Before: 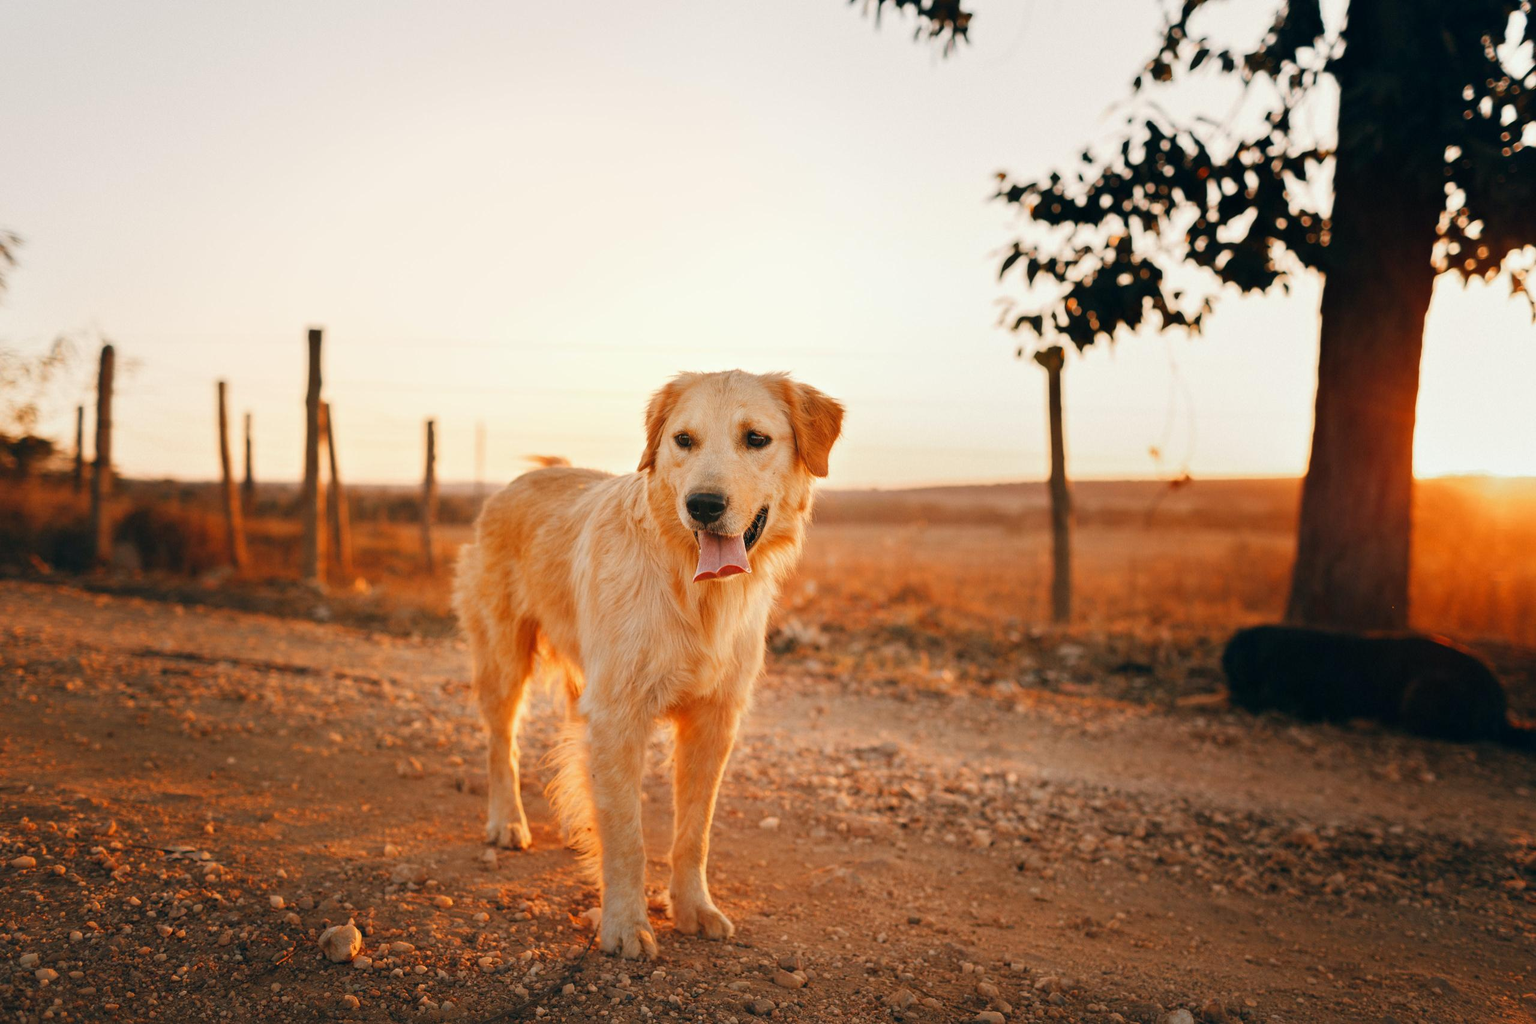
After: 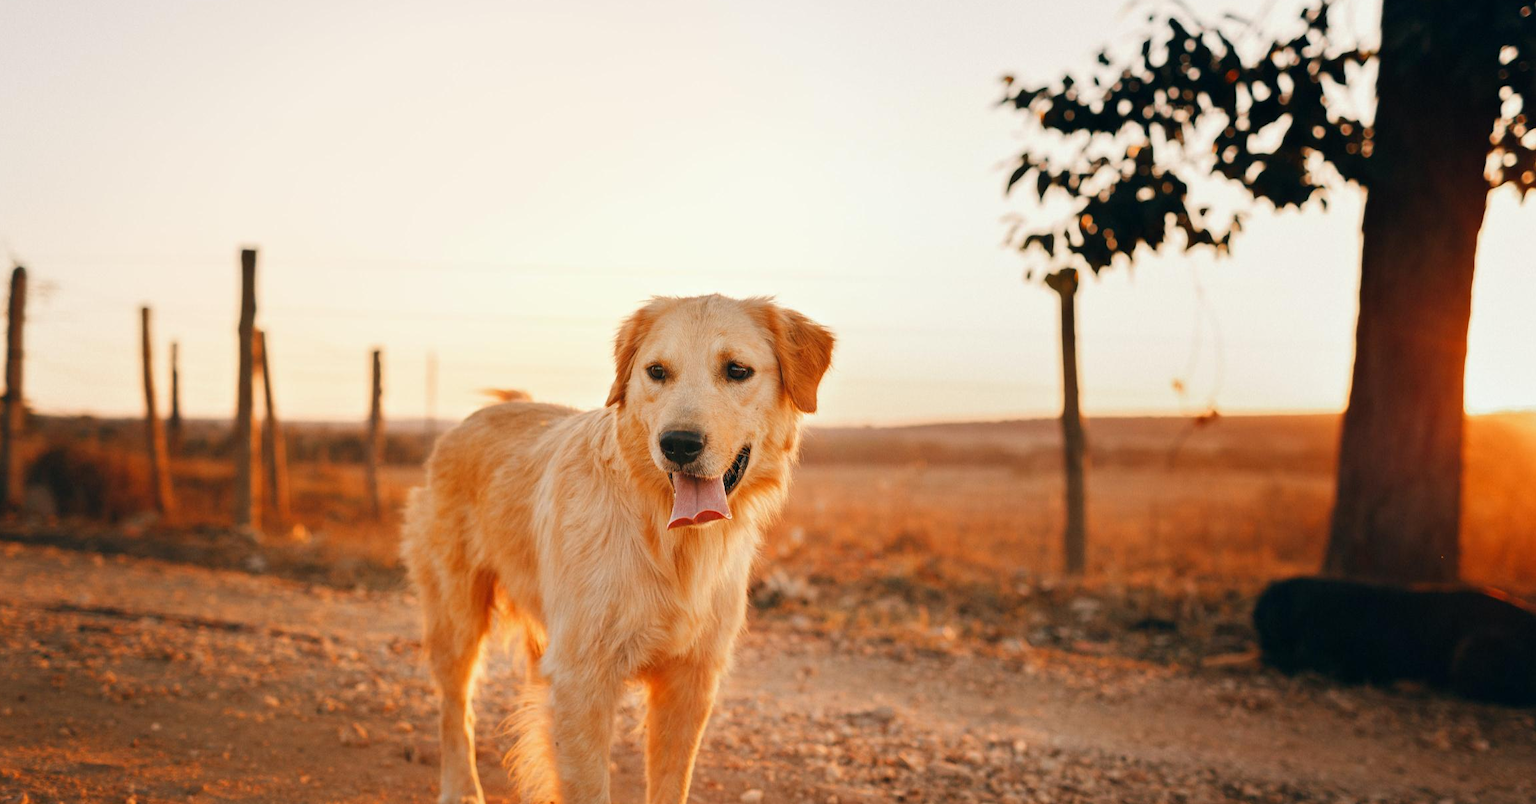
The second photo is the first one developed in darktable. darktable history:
crop: left 5.936%, top 10.194%, right 3.738%, bottom 18.86%
color correction: highlights b* 0.028
